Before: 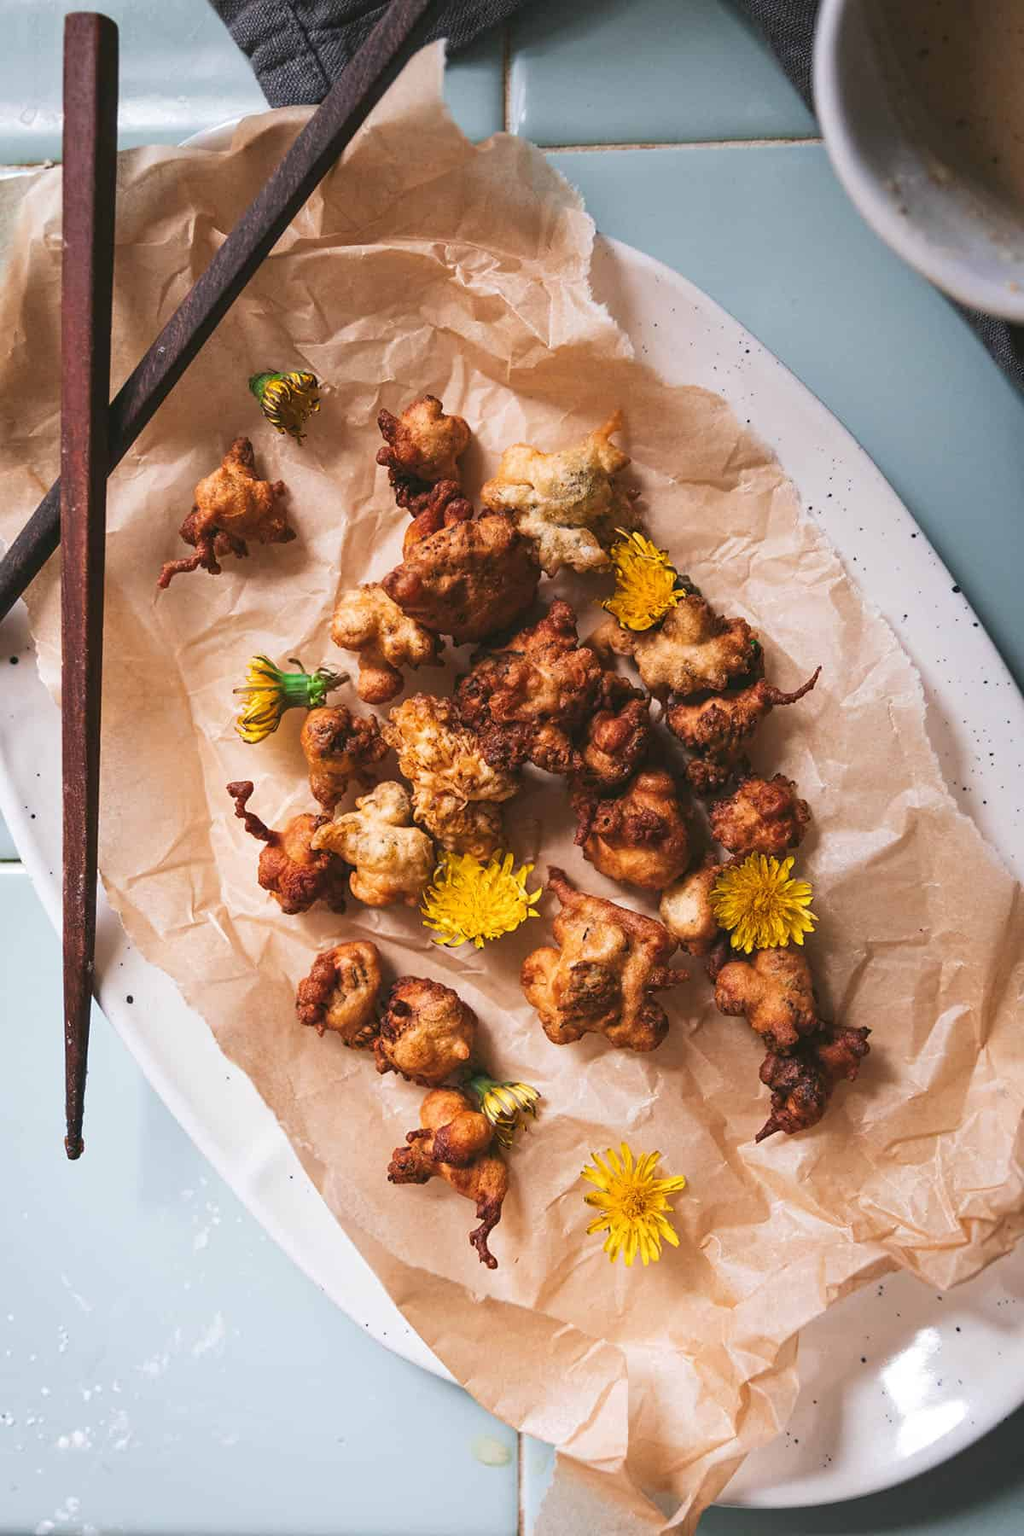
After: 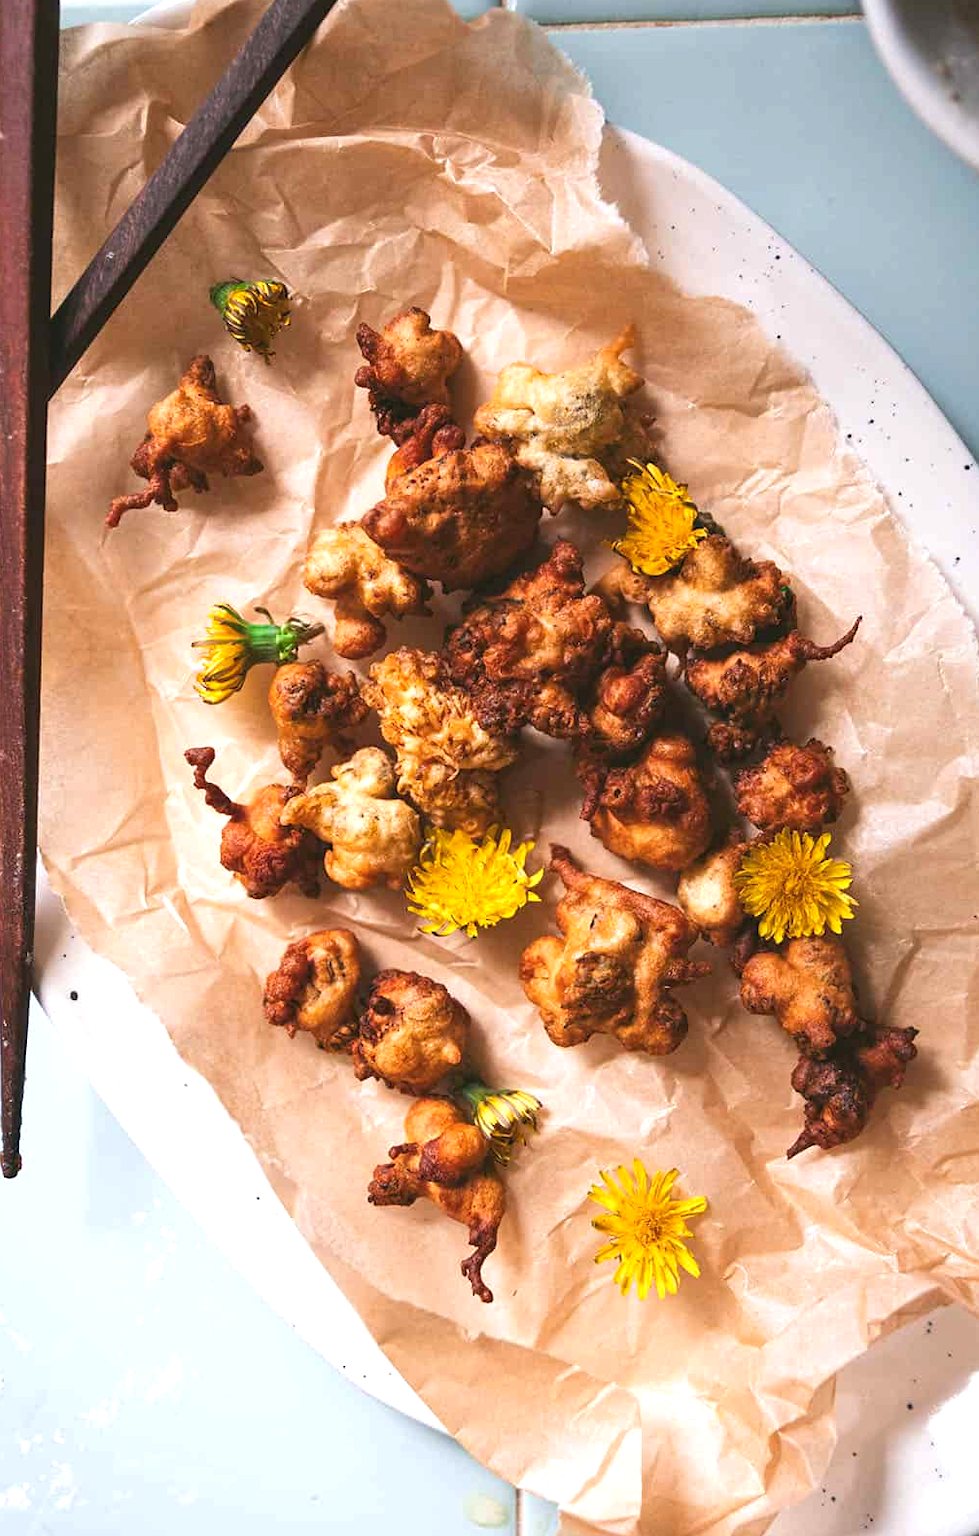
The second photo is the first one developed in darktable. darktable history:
tone equalizer: edges refinement/feathering 500, mask exposure compensation -1.57 EV, preserve details no
crop: left 6.409%, top 8.189%, right 9.551%, bottom 4.031%
color balance rgb: power › hue 71.75°, perceptual saturation grading › global saturation -0.064%, perceptual brilliance grading › global brilliance 12.788%
